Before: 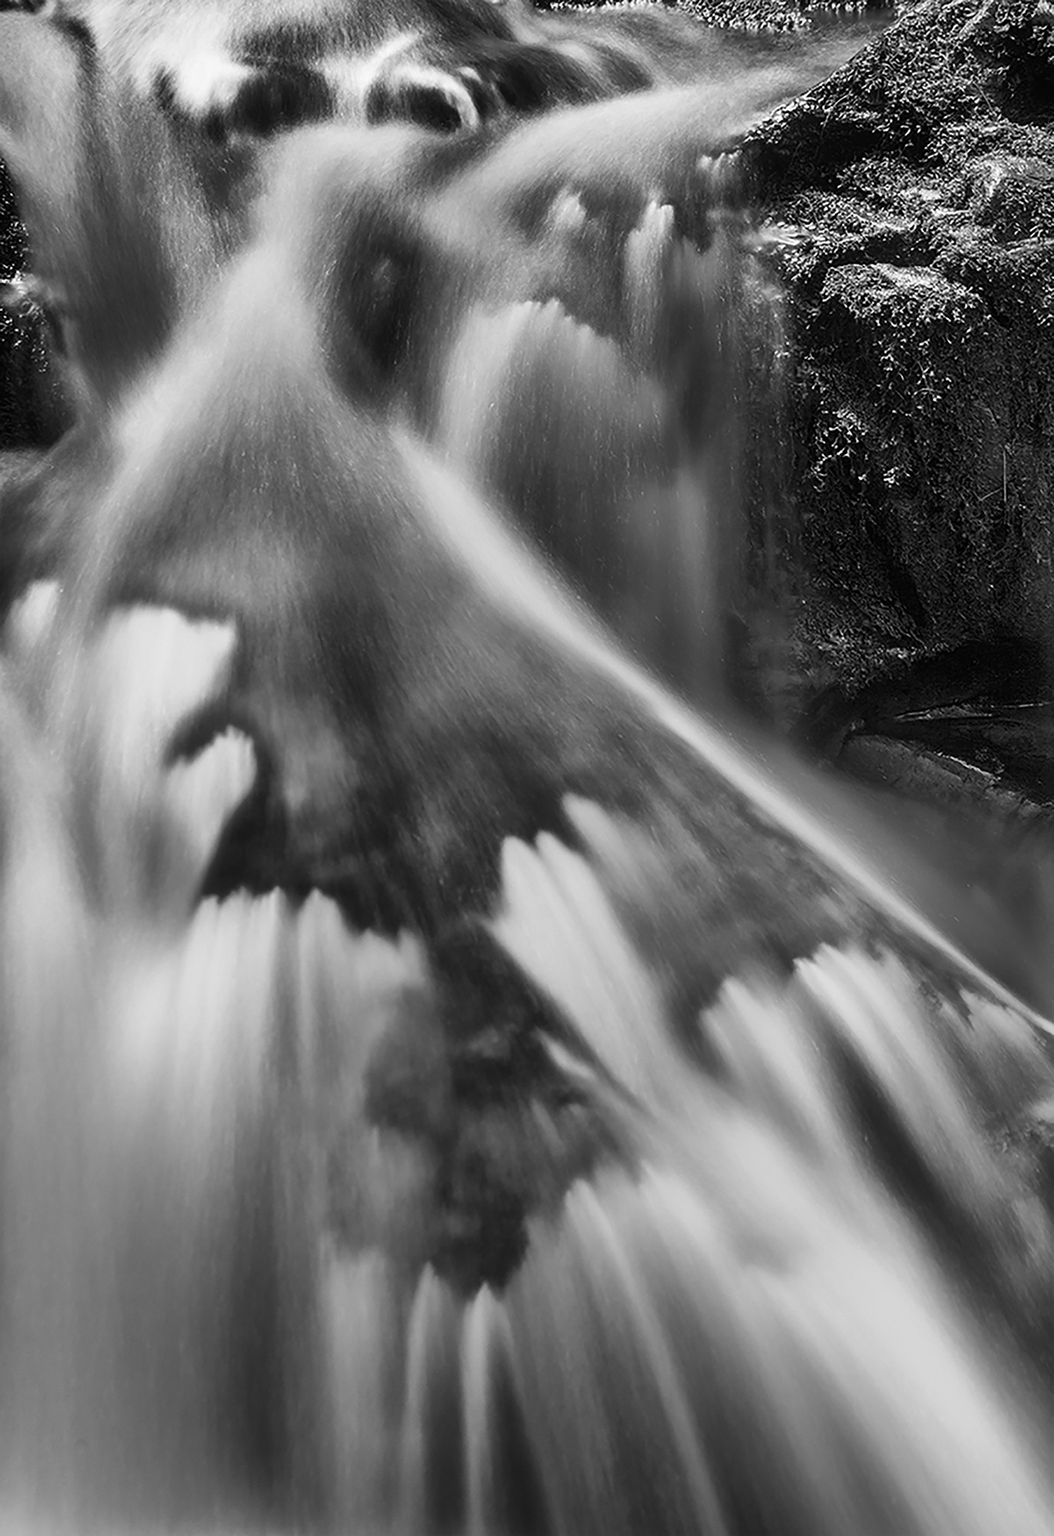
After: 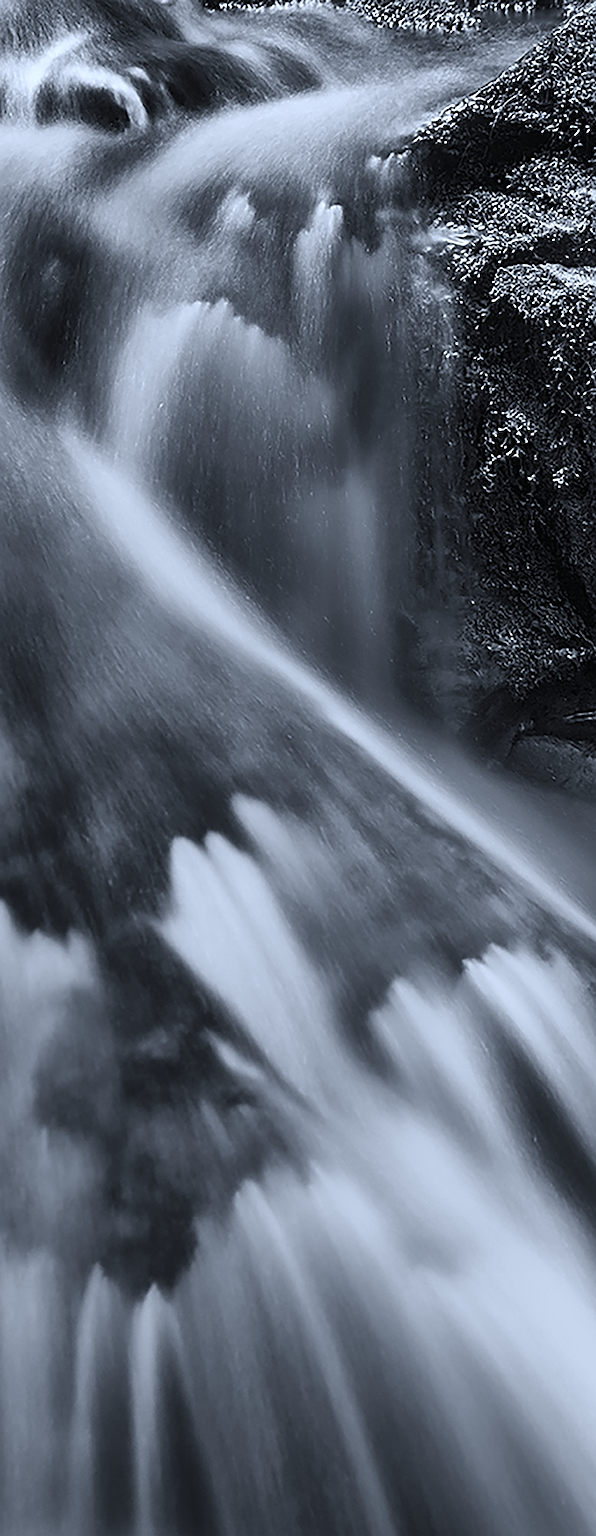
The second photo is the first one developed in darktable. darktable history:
color balance rgb: perceptual saturation grading › global saturation 20%, perceptual saturation grading › highlights -25%, perceptual saturation grading › shadows 50%
sharpen: on, module defaults
crop: left 31.458%, top 0%, right 11.876%
white balance: red 0.931, blue 1.11
